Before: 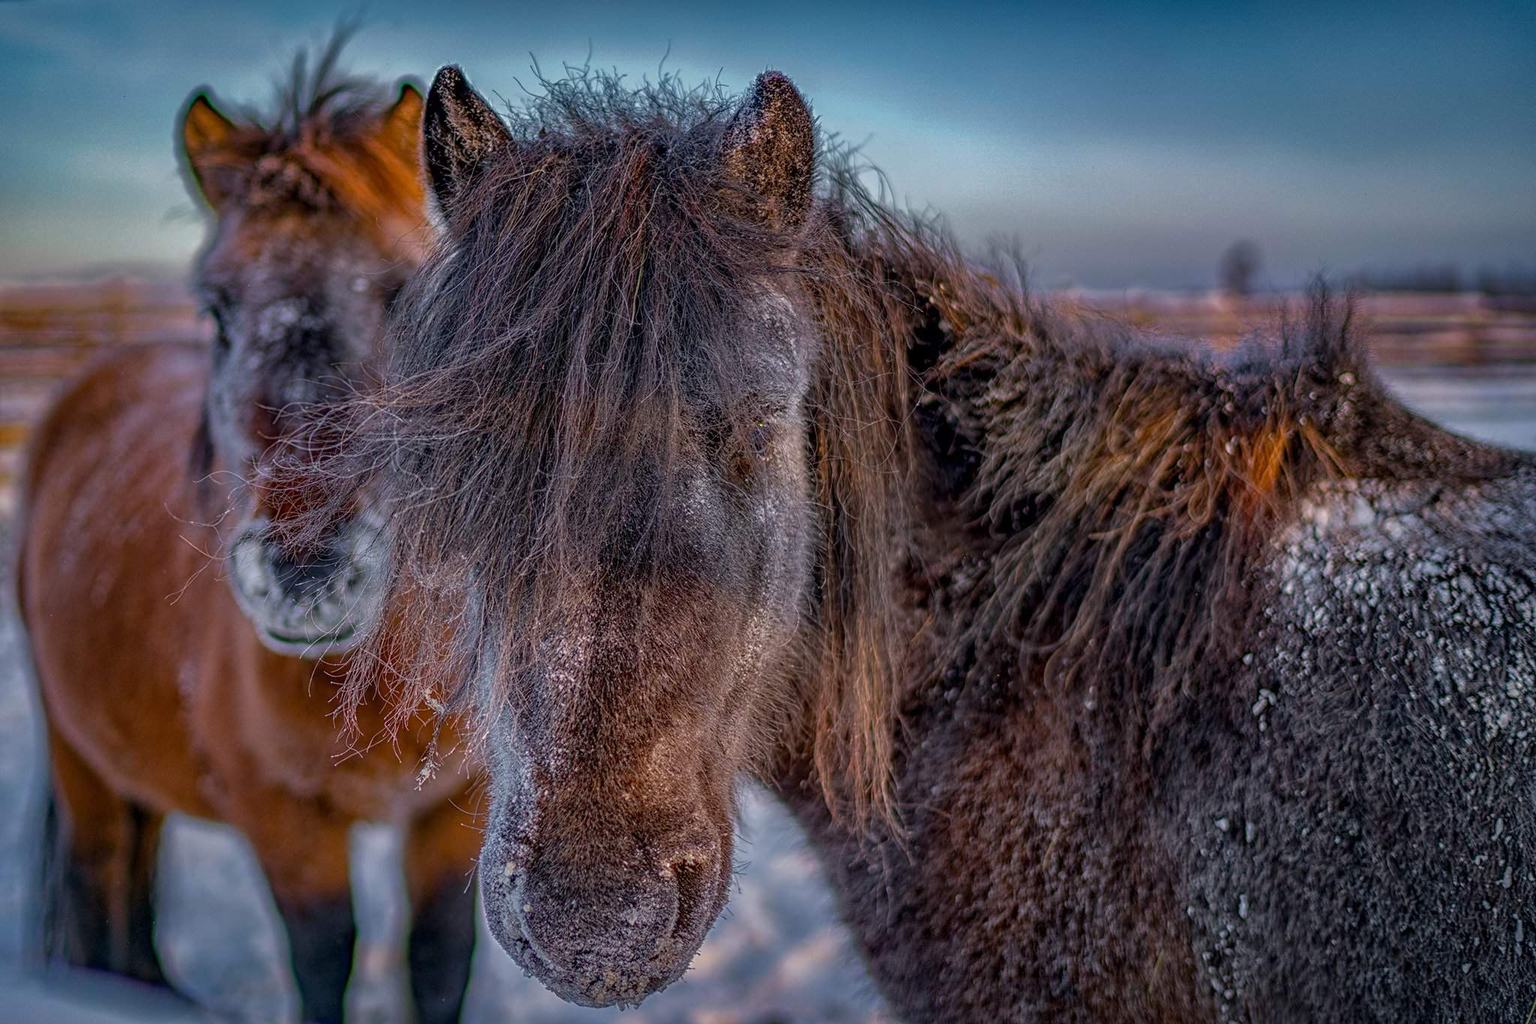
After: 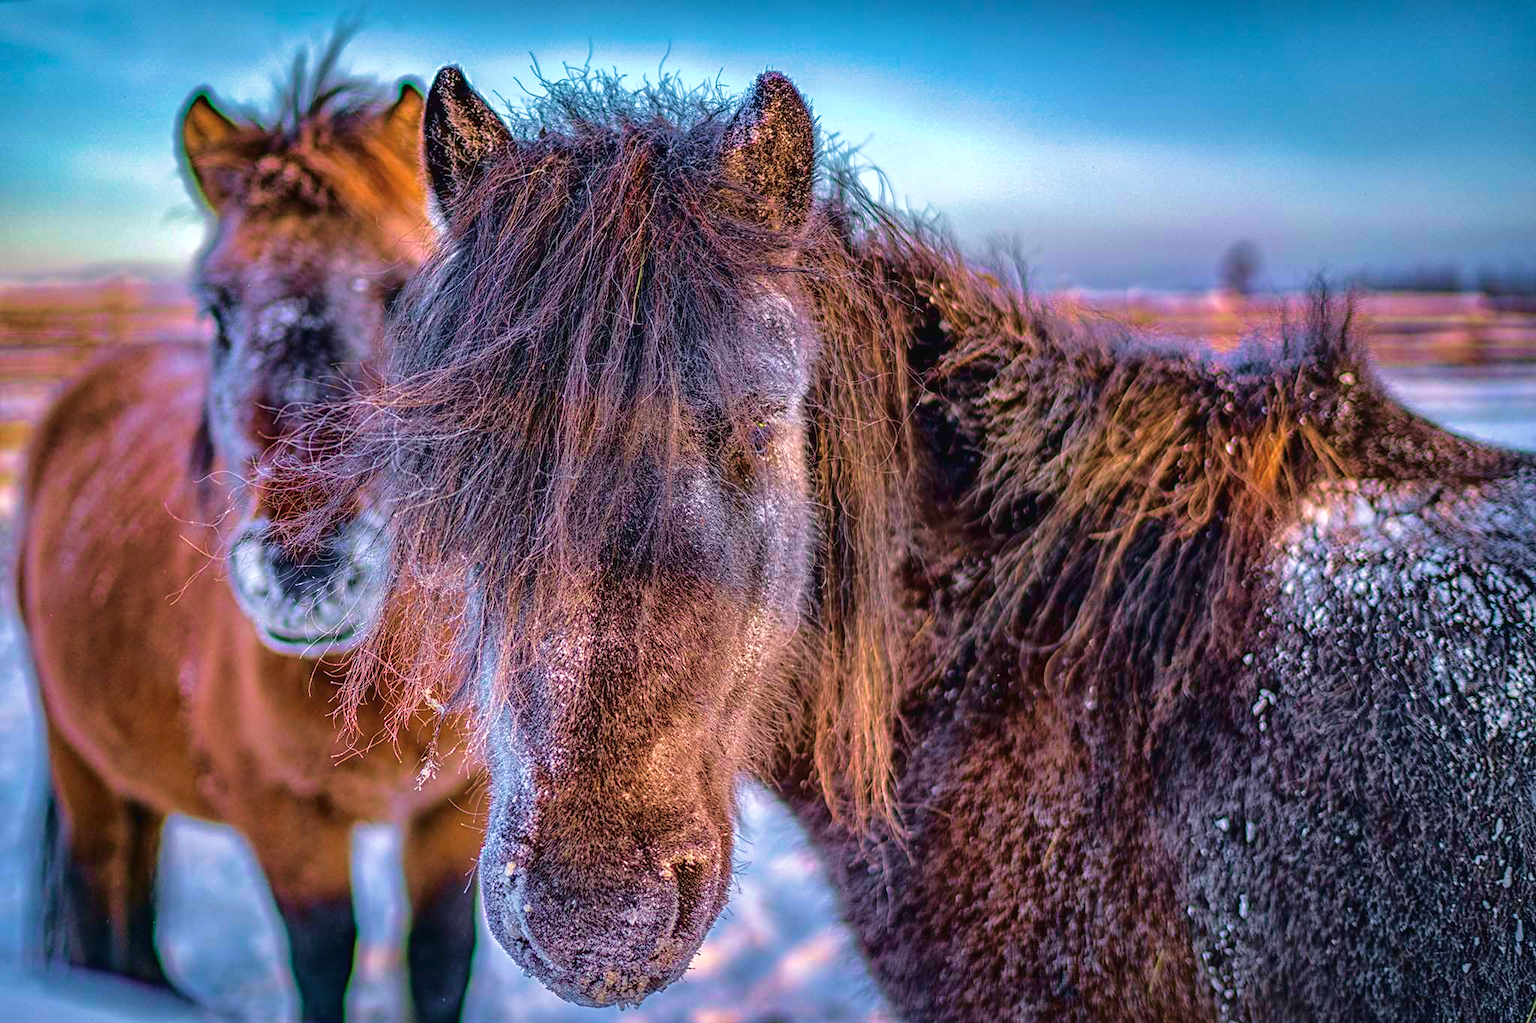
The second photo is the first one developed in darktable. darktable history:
velvia: strength 74%
exposure: black level correction -0.005, exposure 1.002 EV, compensate highlight preservation false
fill light: exposure -2 EV, width 8.6
